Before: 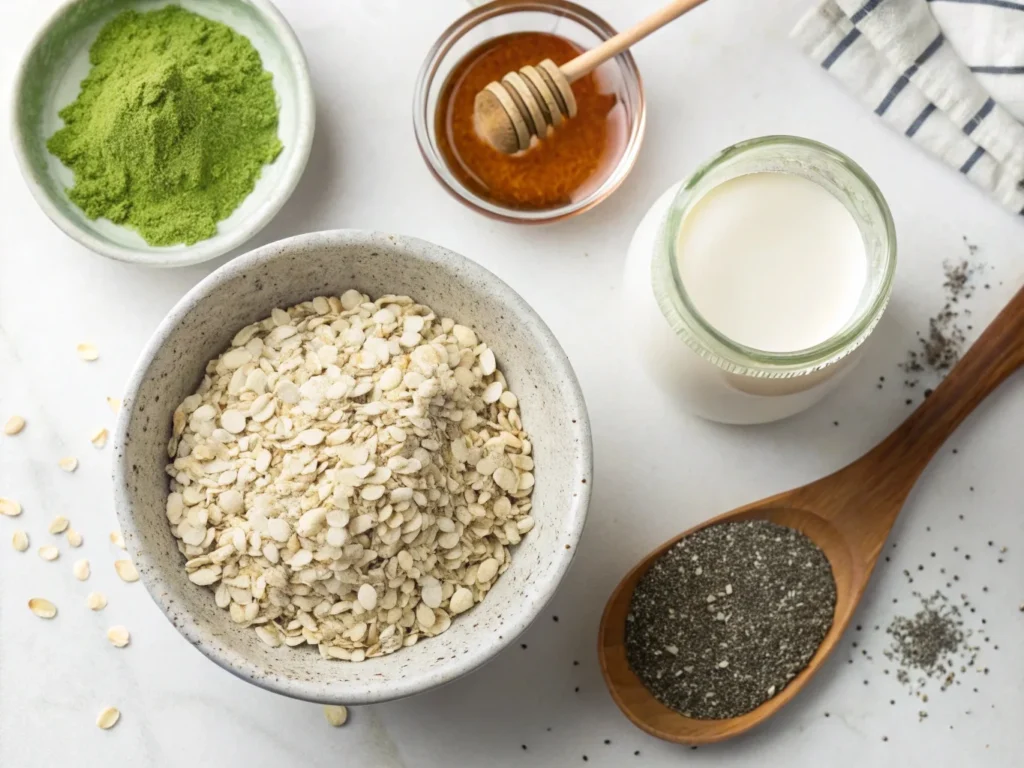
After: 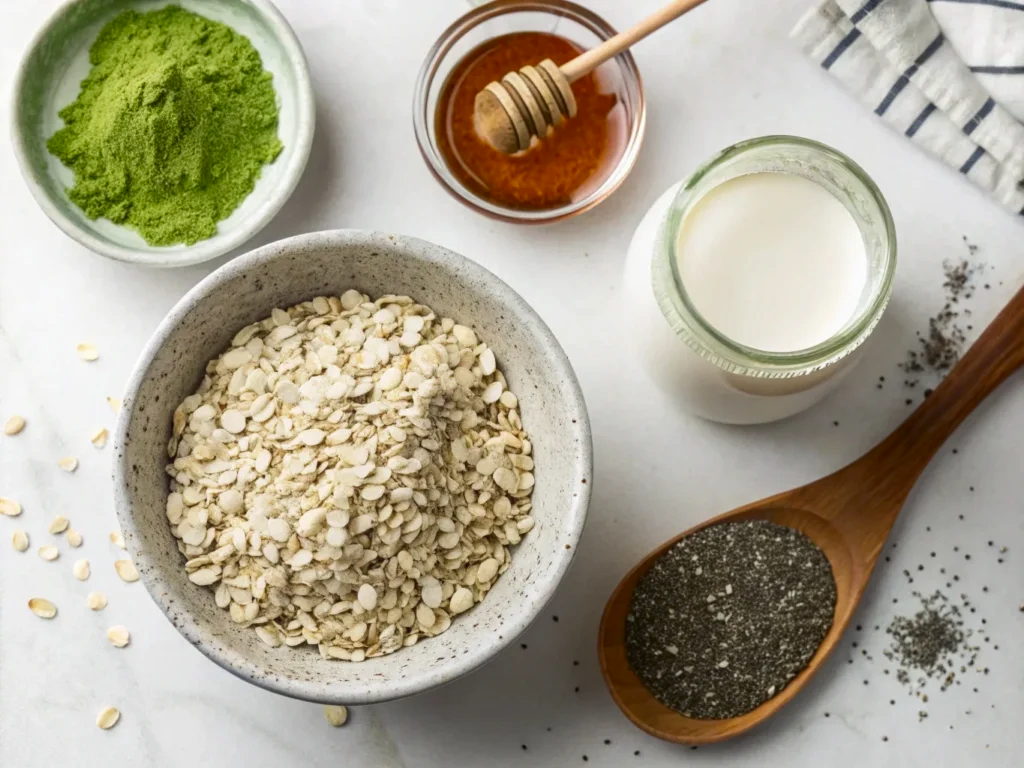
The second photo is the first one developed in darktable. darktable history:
local contrast: detail 110%
contrast brightness saturation: contrast 0.07, brightness -0.13, saturation 0.06
